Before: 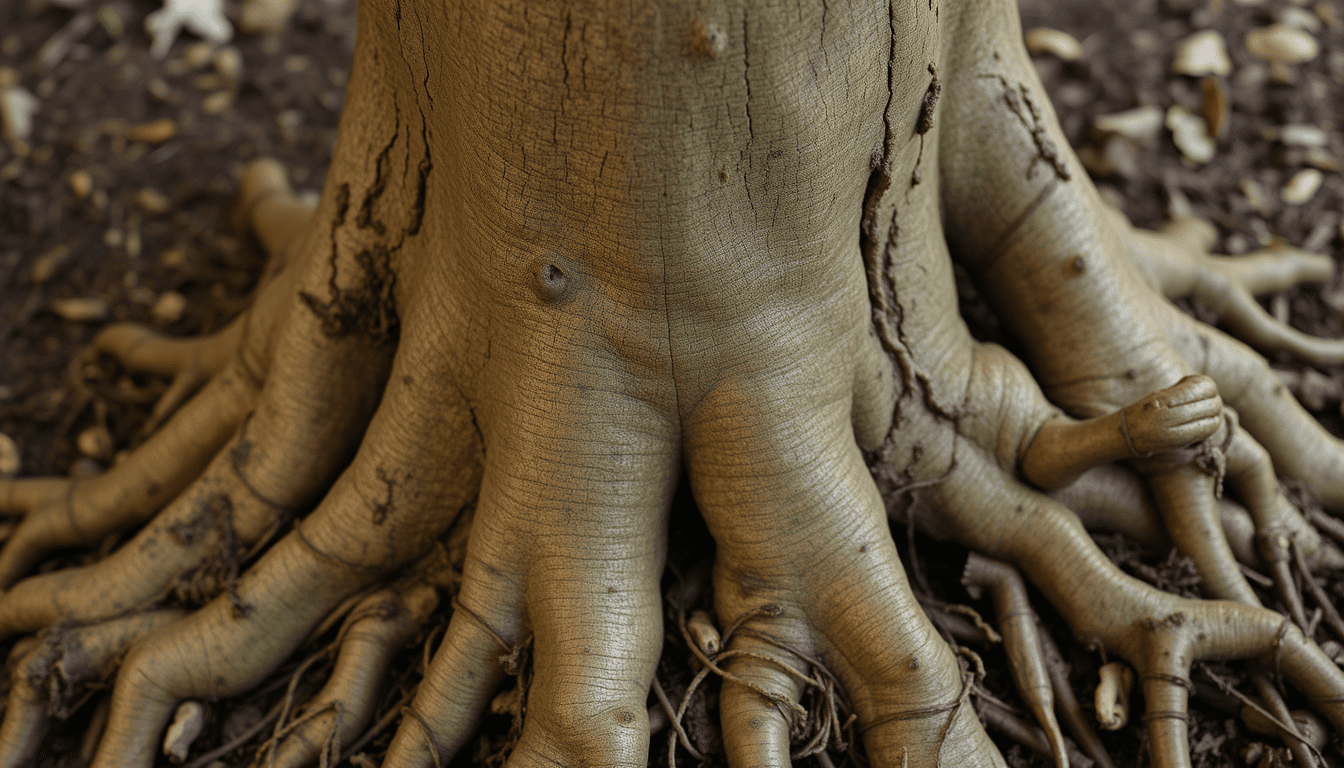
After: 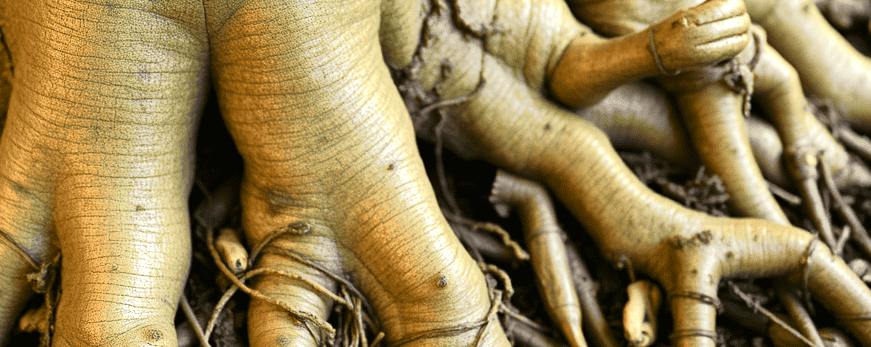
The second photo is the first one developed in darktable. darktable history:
tone curve: curves: ch0 [(0, 0.006) (0.037, 0.022) (0.123, 0.105) (0.19, 0.173) (0.277, 0.279) (0.474, 0.517) (0.597, 0.662) (0.687, 0.774) (0.855, 0.891) (1, 0.982)]; ch1 [(0, 0) (0.243, 0.245) (0.422, 0.415) (0.493, 0.495) (0.508, 0.503) (0.544, 0.552) (0.557, 0.582) (0.626, 0.672) (0.694, 0.732) (1, 1)]; ch2 [(0, 0) (0.249, 0.216) (0.356, 0.329) (0.424, 0.442) (0.476, 0.483) (0.498, 0.5) (0.517, 0.519) (0.532, 0.539) (0.562, 0.596) (0.614, 0.662) (0.706, 0.757) (0.808, 0.809) (0.991, 0.968)], color space Lab, independent channels
crop and rotate: left 35.143%, top 49.812%, bottom 4.927%
exposure: exposure 1.14 EV, compensate exposure bias true, compensate highlight preservation false
shadows and highlights: shadows 39.97, highlights -53.34, low approximation 0.01, soften with gaussian
